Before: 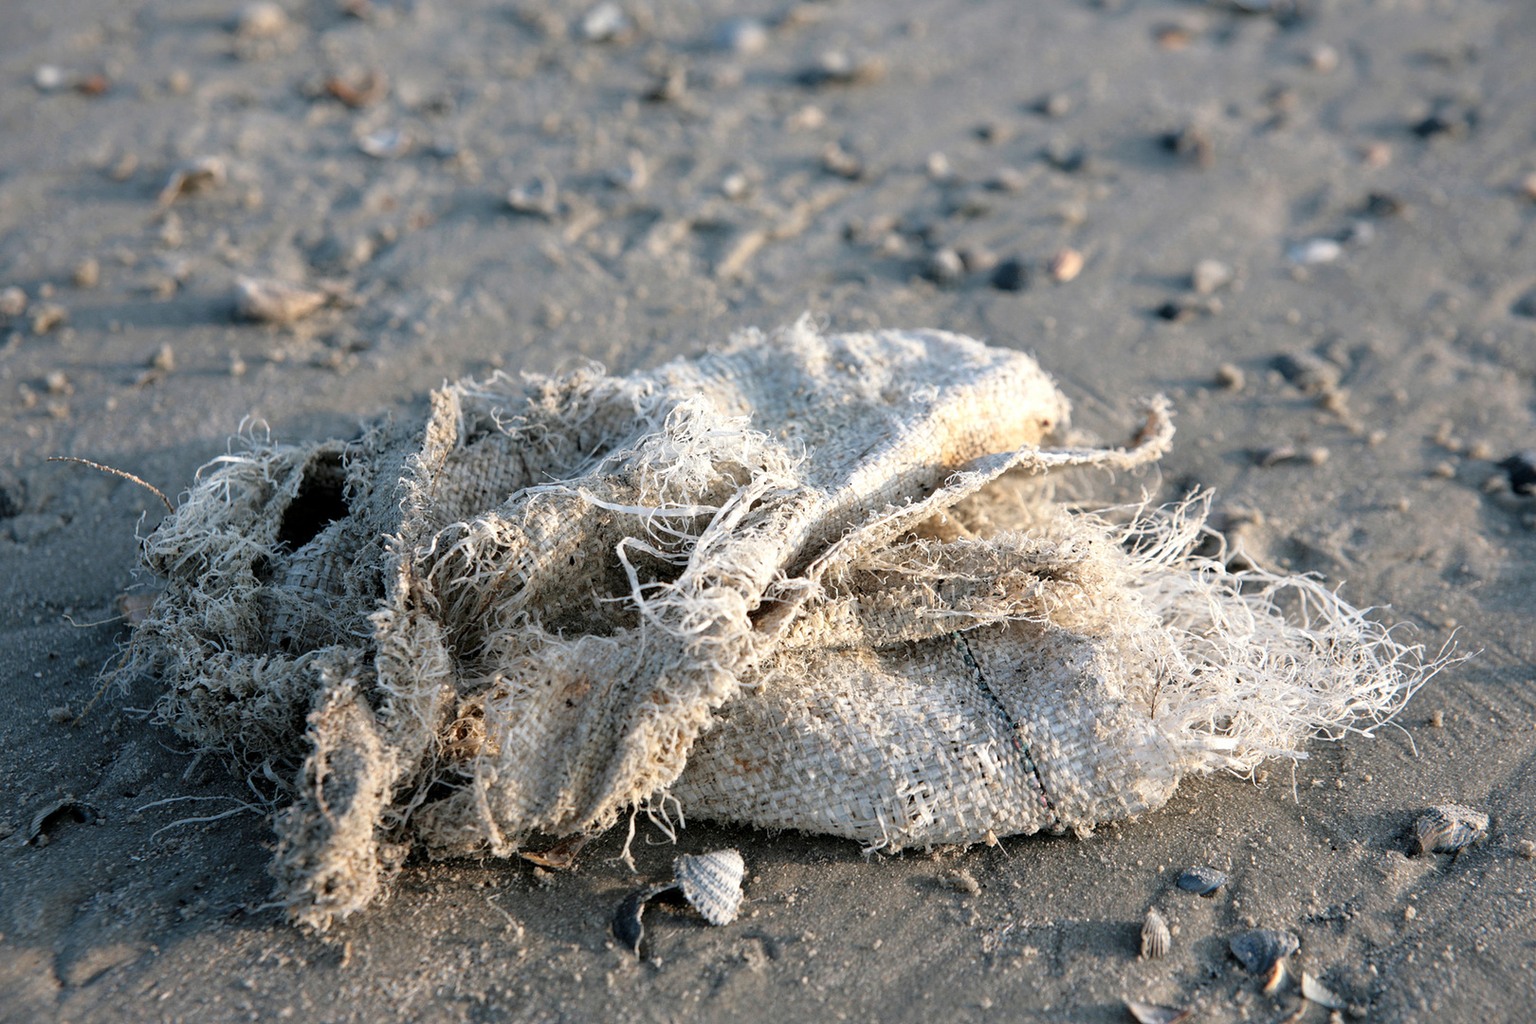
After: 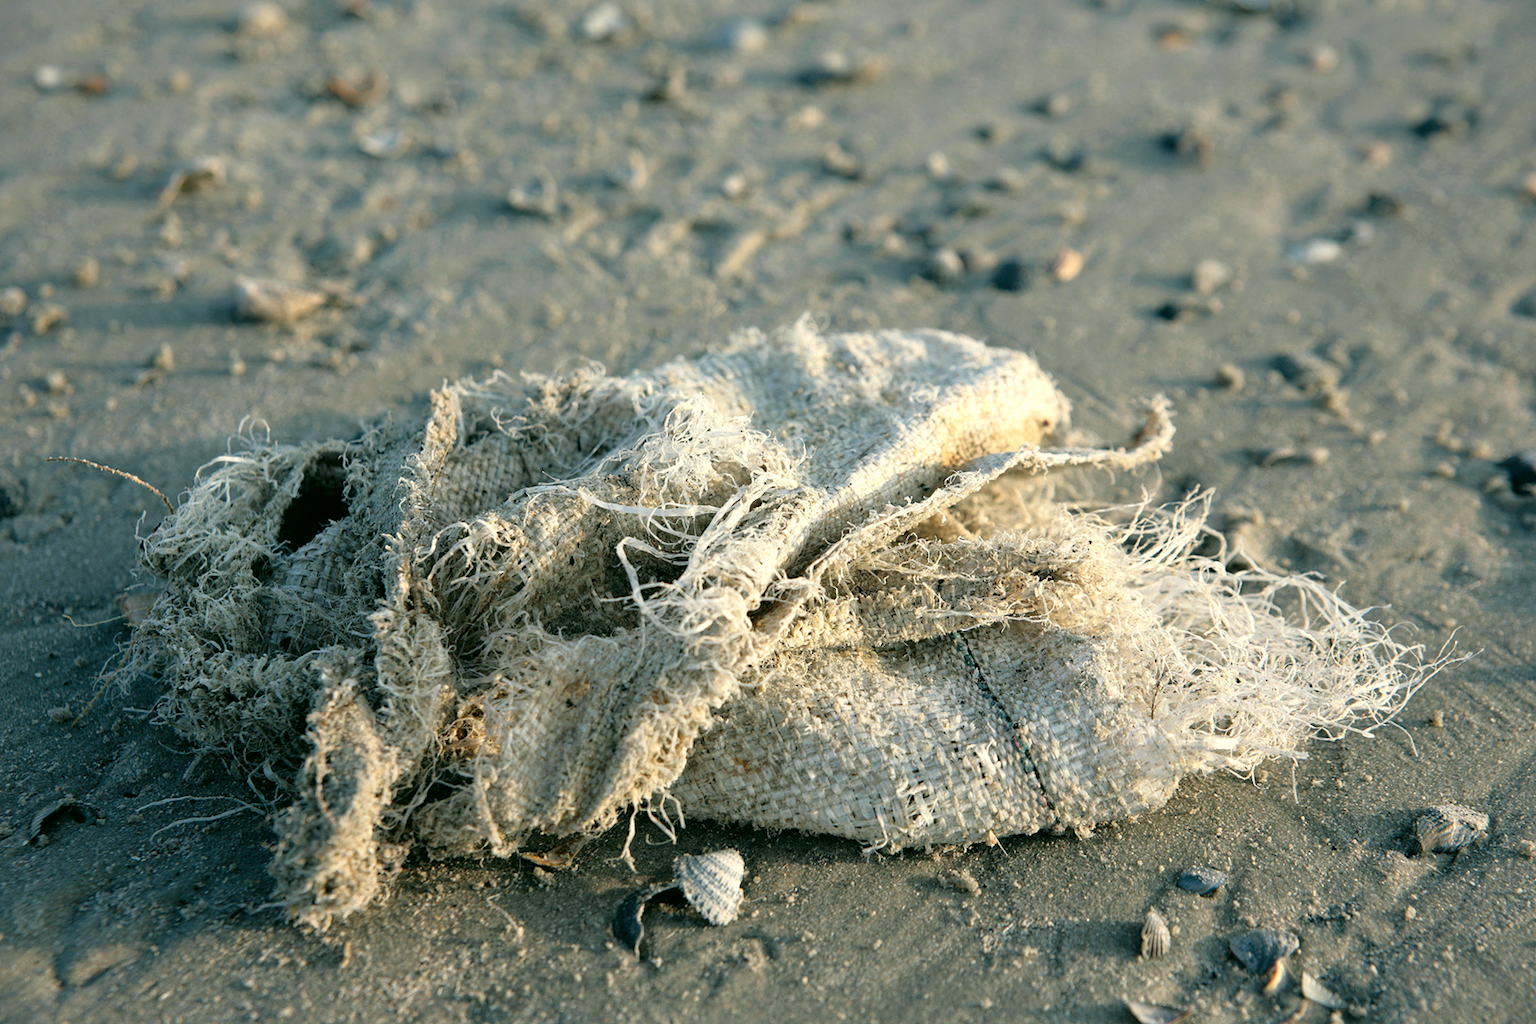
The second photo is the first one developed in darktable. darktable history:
color correction: highlights a* -0.366, highlights b* 9.35, shadows a* -8.68, shadows b* 1.46
